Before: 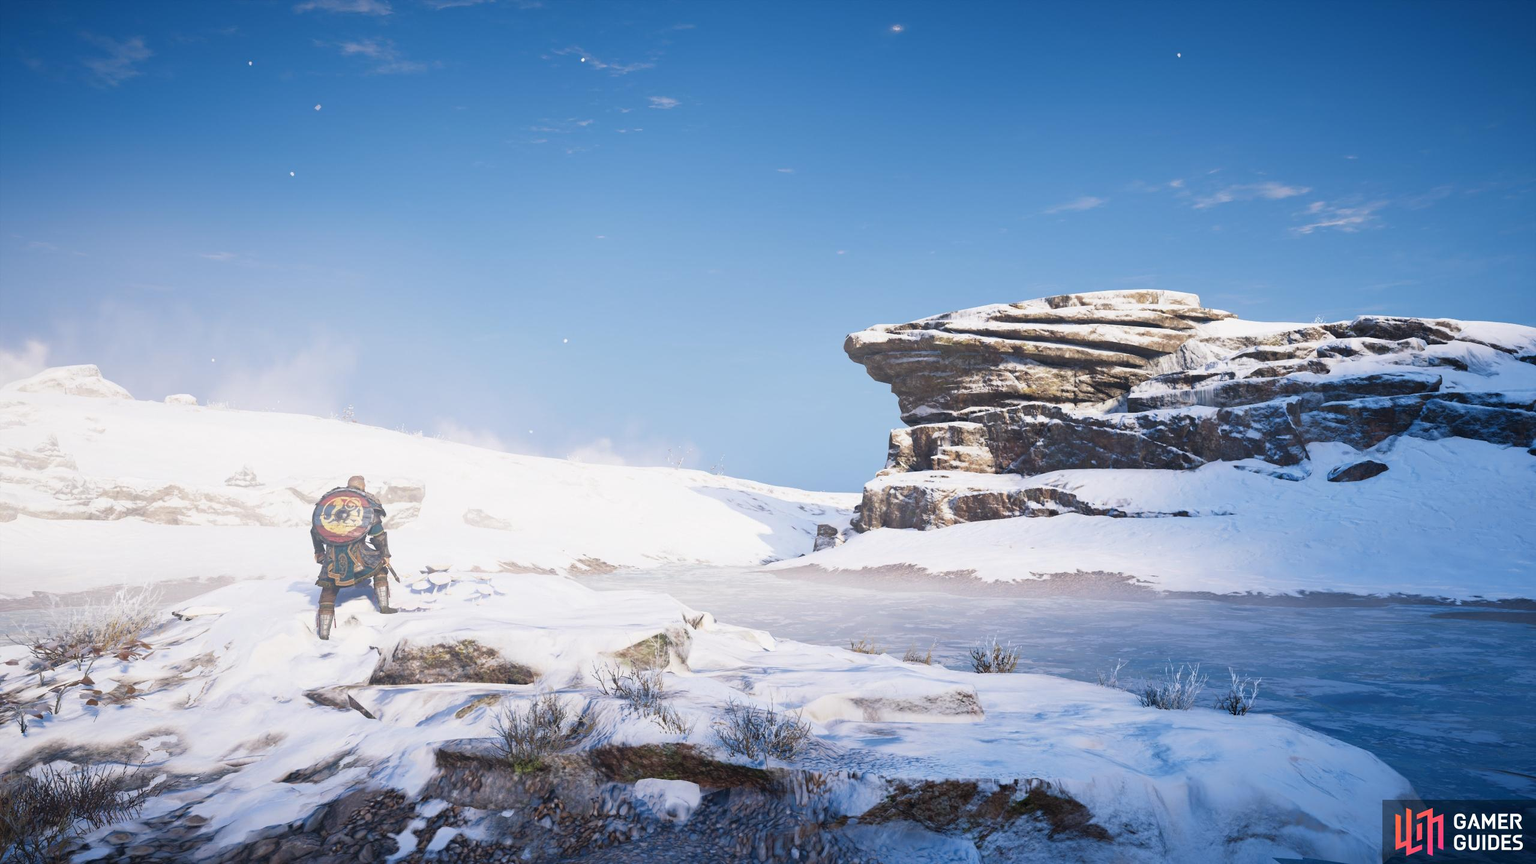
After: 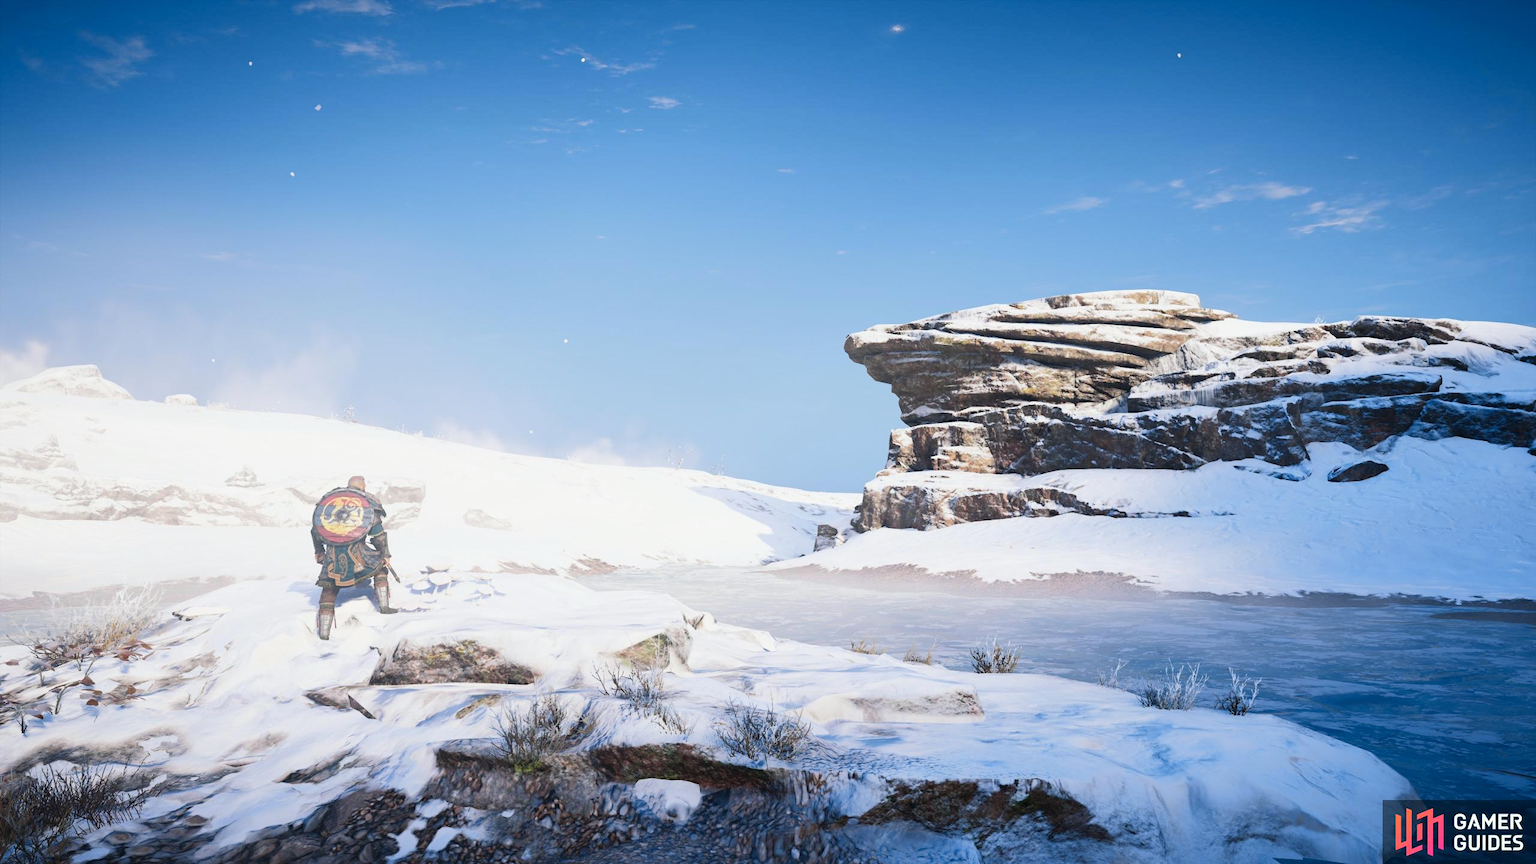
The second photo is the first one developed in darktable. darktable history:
tone curve: curves: ch0 [(0, 0.01) (0.037, 0.032) (0.131, 0.108) (0.275, 0.256) (0.483, 0.512) (0.61, 0.665) (0.696, 0.742) (0.792, 0.819) (0.911, 0.925) (0.997, 0.995)]; ch1 [(0, 0) (0.308, 0.29) (0.425, 0.411) (0.492, 0.488) (0.507, 0.503) (0.53, 0.532) (0.573, 0.586) (0.683, 0.702) (0.746, 0.77) (1, 1)]; ch2 [(0, 0) (0.246, 0.233) (0.36, 0.352) (0.415, 0.415) (0.485, 0.487) (0.502, 0.504) (0.525, 0.518) (0.539, 0.539) (0.587, 0.594) (0.636, 0.652) (0.711, 0.729) (0.845, 0.855) (0.998, 0.977)], color space Lab, independent channels, preserve colors none
